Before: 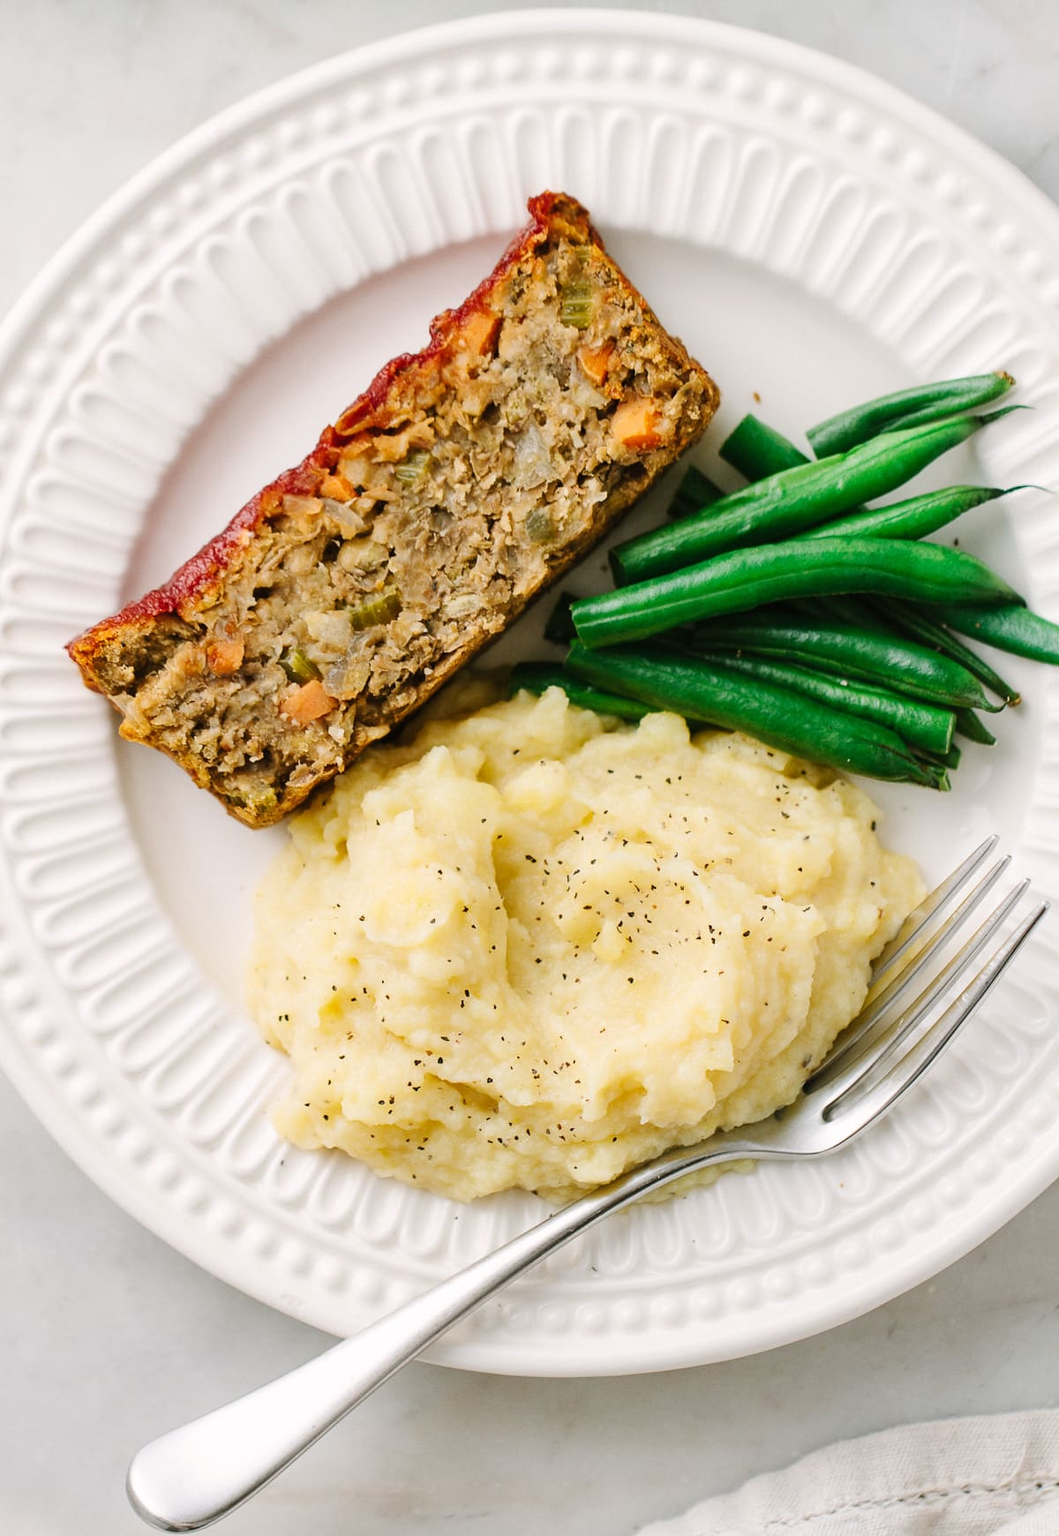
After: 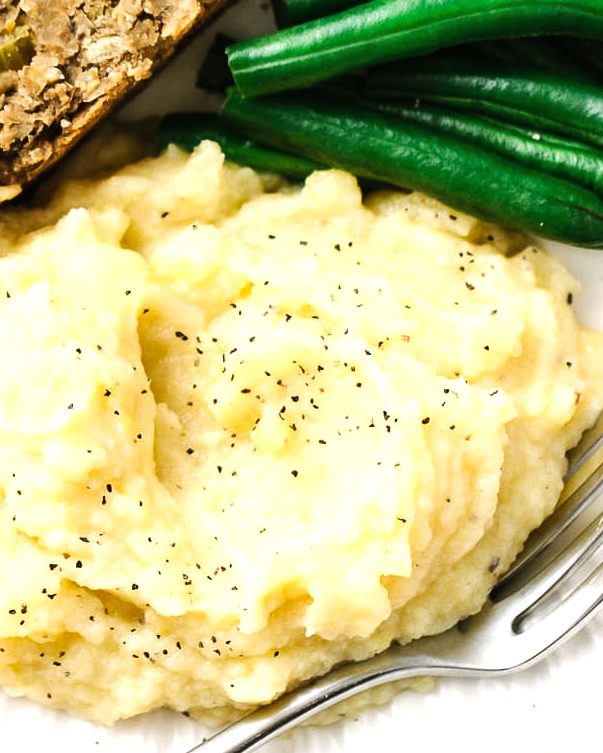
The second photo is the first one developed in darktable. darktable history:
shadows and highlights: shadows 25, highlights -25
tone equalizer: -8 EV -0.75 EV, -7 EV -0.7 EV, -6 EV -0.6 EV, -5 EV -0.4 EV, -3 EV 0.4 EV, -2 EV 0.6 EV, -1 EV 0.7 EV, +0 EV 0.75 EV, edges refinement/feathering 500, mask exposure compensation -1.57 EV, preserve details no
crop: left 35.03%, top 36.625%, right 14.663%, bottom 20.057%
